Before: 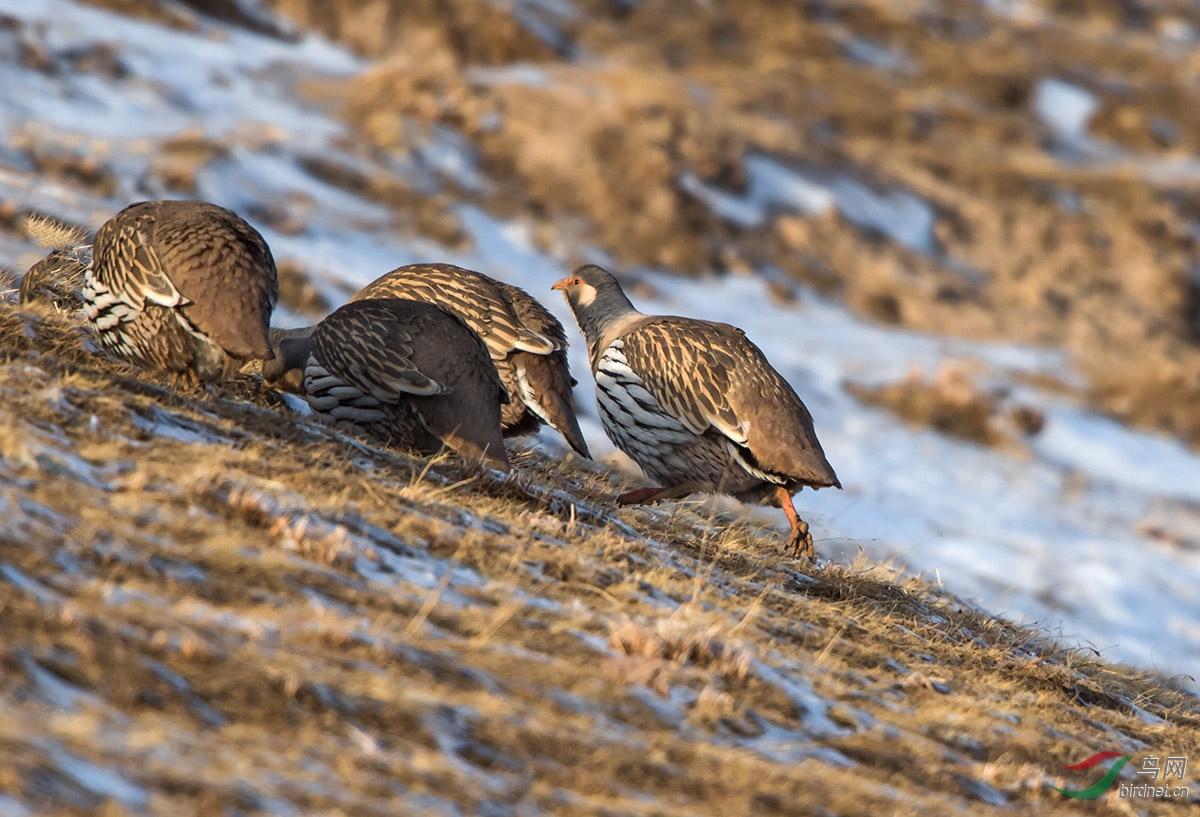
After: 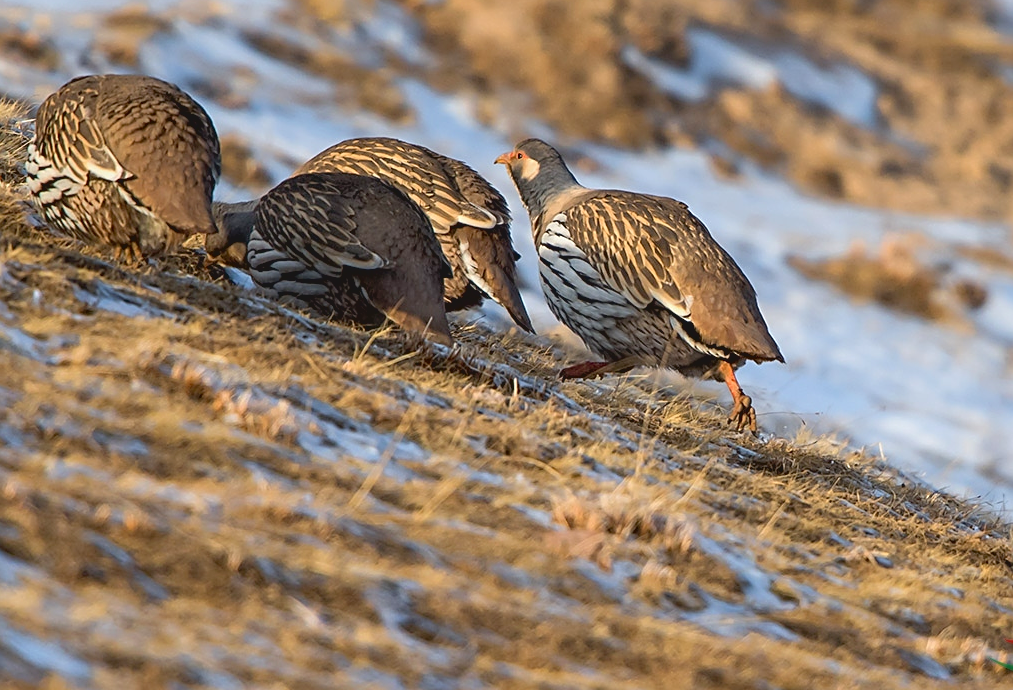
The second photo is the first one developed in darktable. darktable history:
crop and rotate: left 4.832%, top 15.456%, right 10.669%
sharpen: on, module defaults
exposure: black level correction 0.009, compensate highlight preservation false
contrast brightness saturation: contrast -0.101, brightness 0.054, saturation 0.078
